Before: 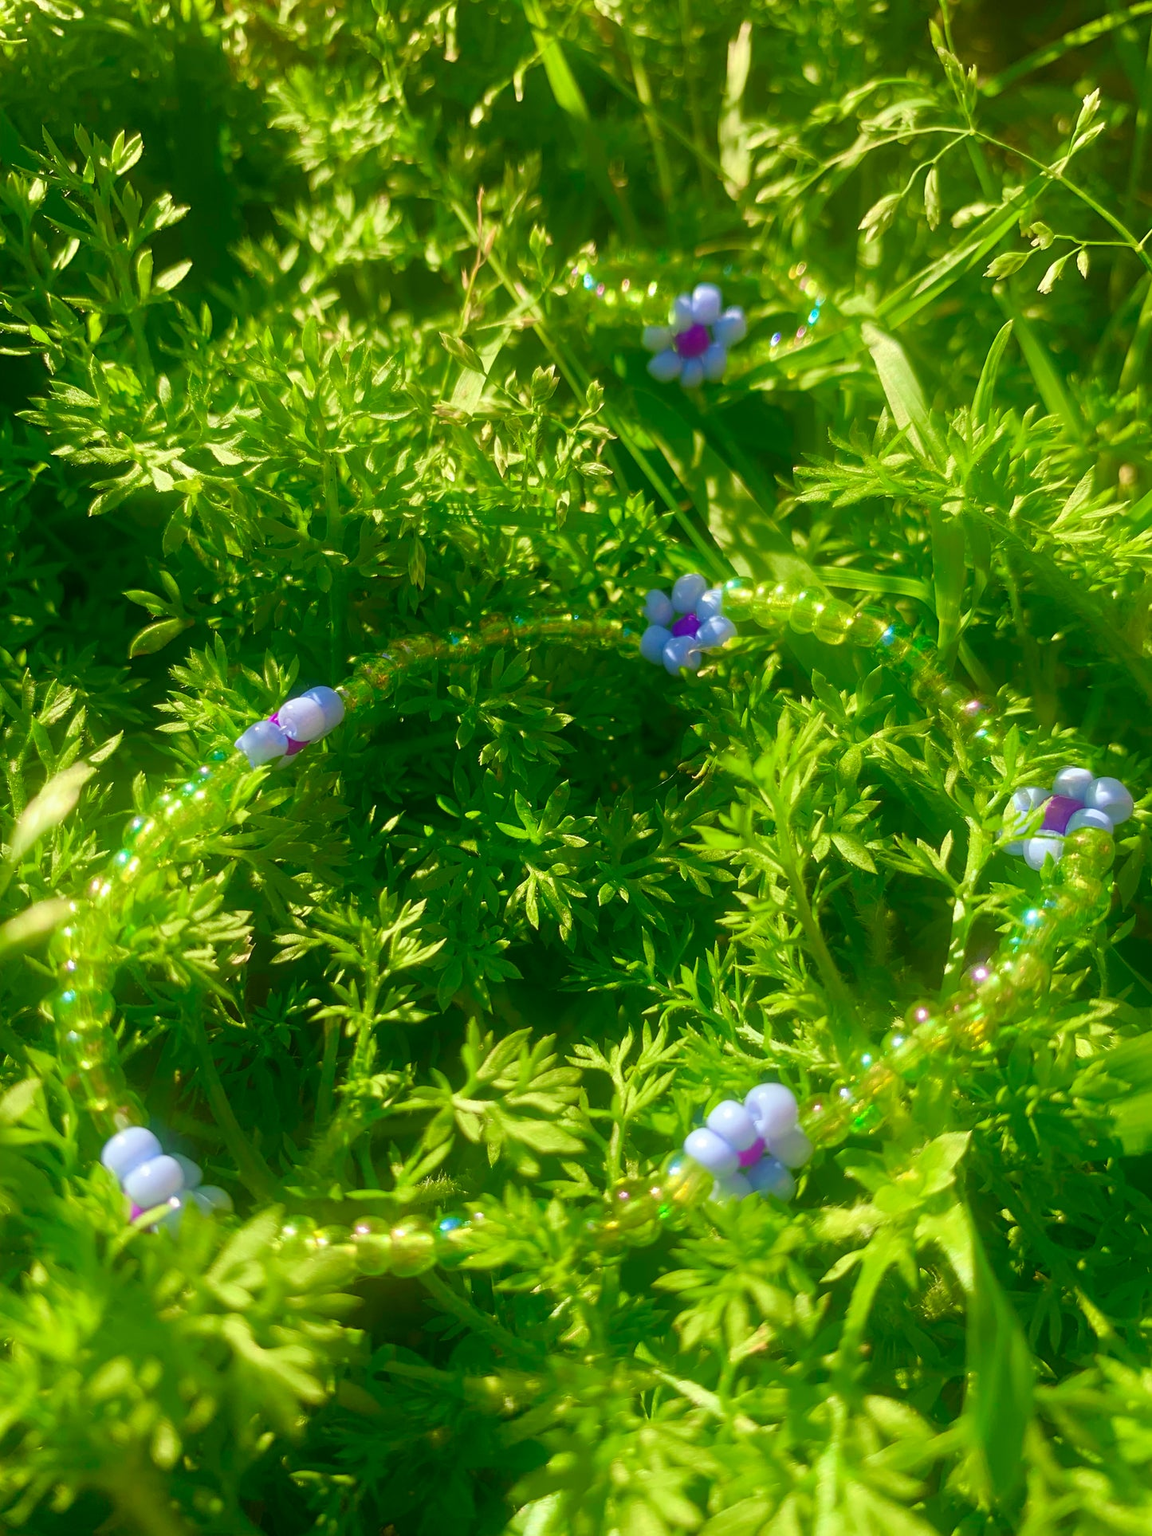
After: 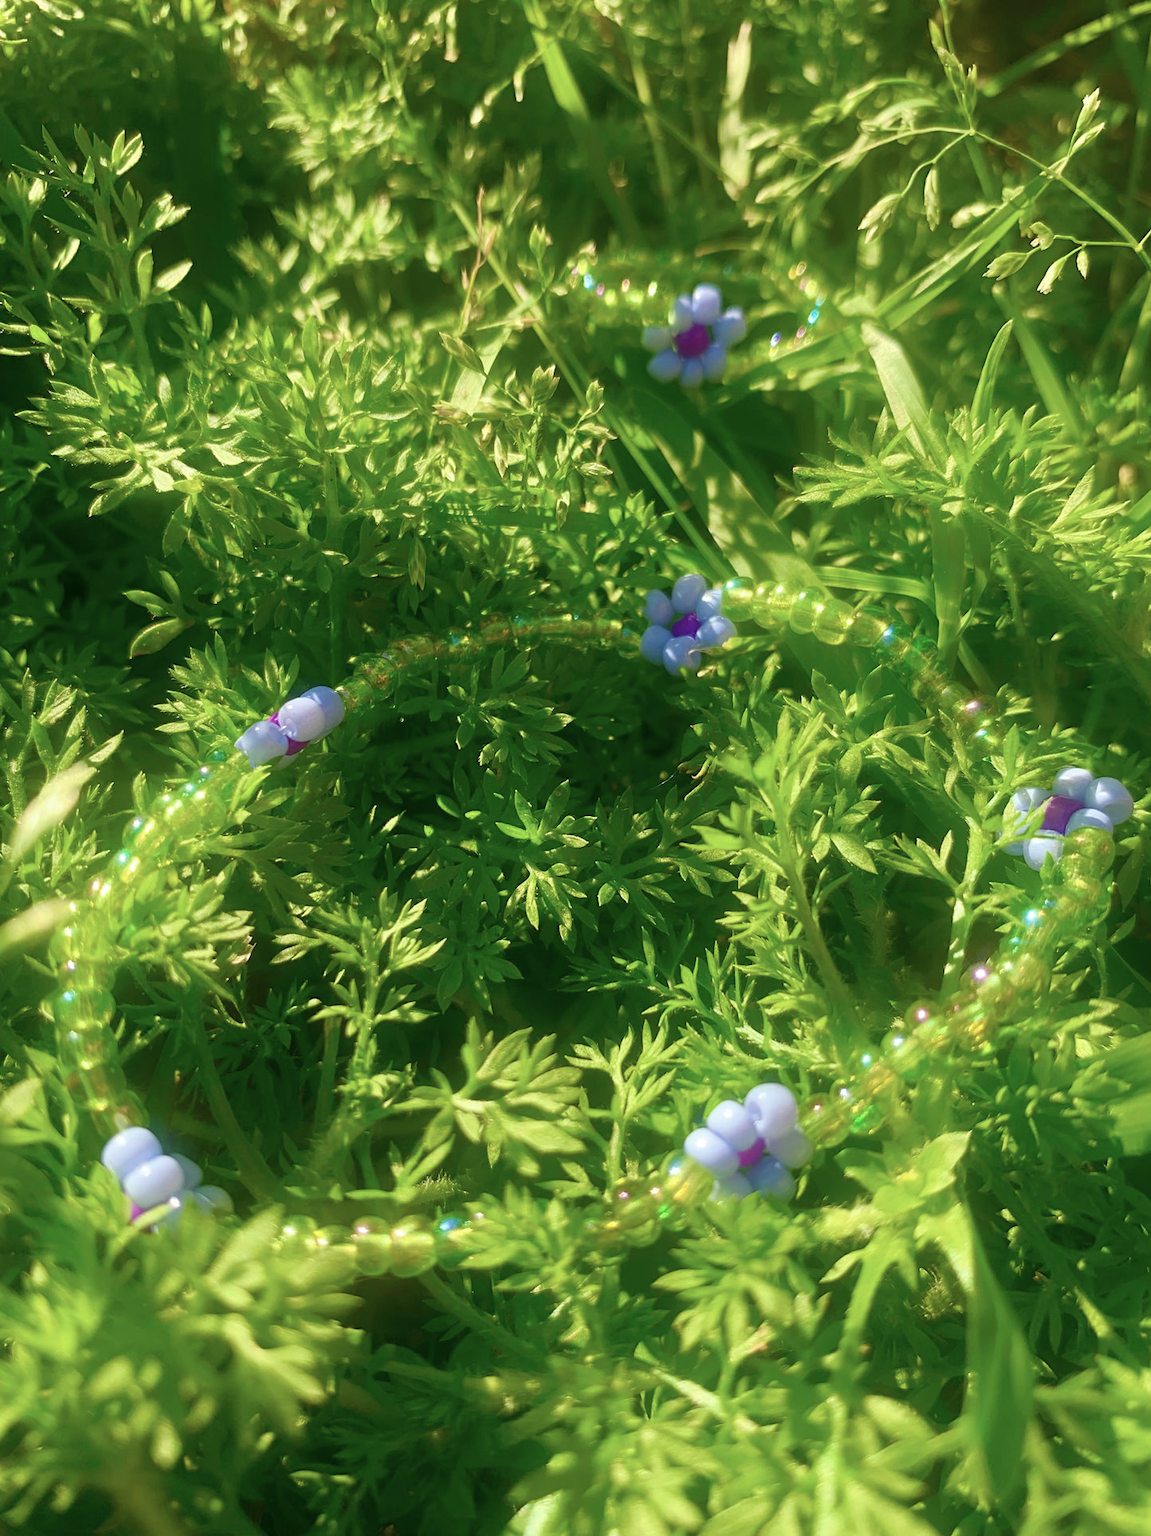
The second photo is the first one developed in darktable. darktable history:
contrast brightness saturation: contrast 0.058, brightness -0.005, saturation -0.228
